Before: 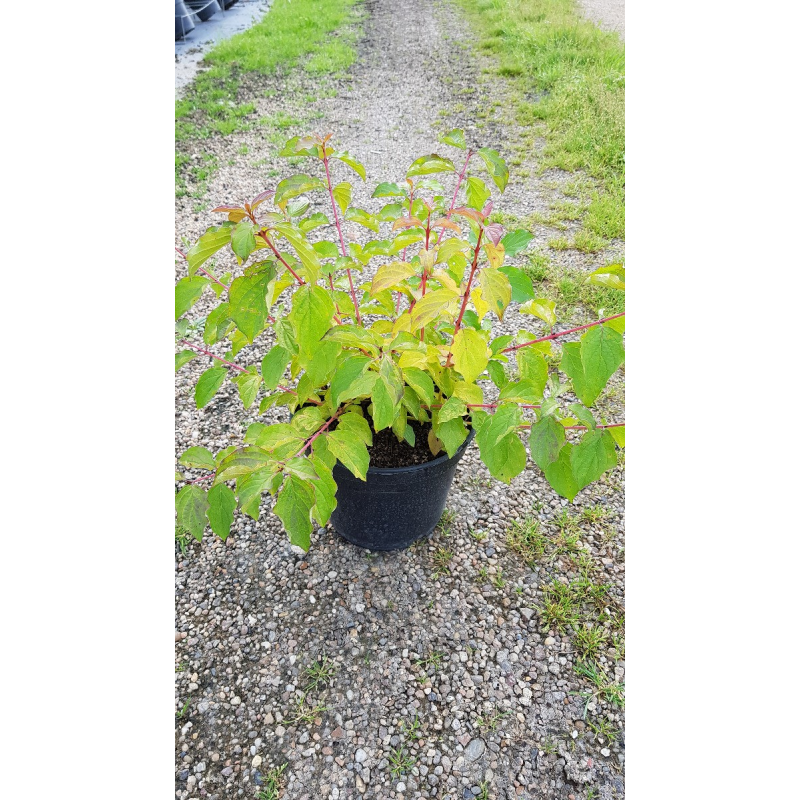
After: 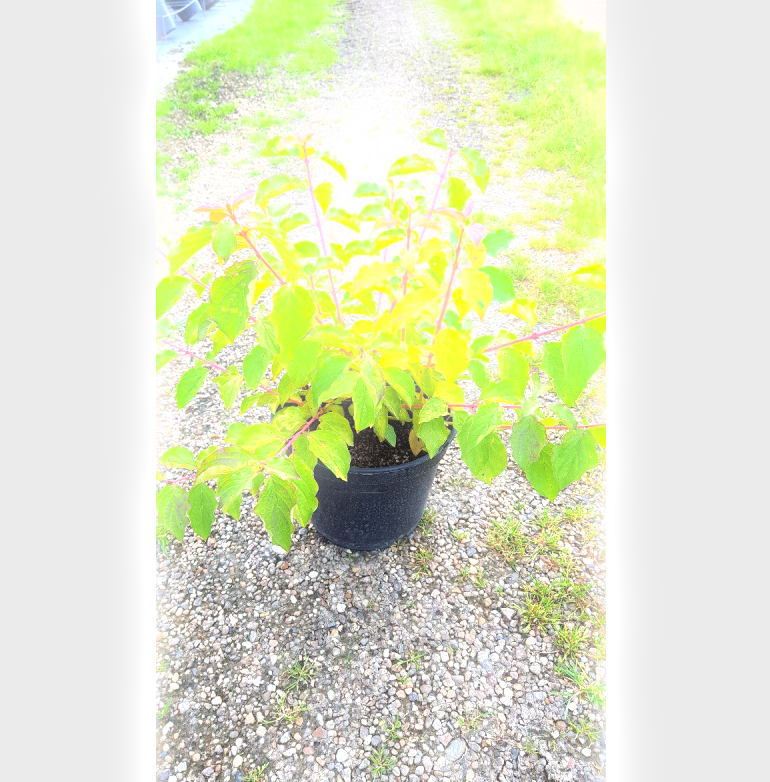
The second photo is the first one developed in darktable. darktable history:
exposure: black level correction 0, exposure 0.7 EV, compensate exposure bias true, compensate highlight preservation false
crop and rotate: left 2.536%, right 1.107%, bottom 2.246%
white balance: red 1, blue 1
bloom: size 5%, threshold 95%, strength 15%
